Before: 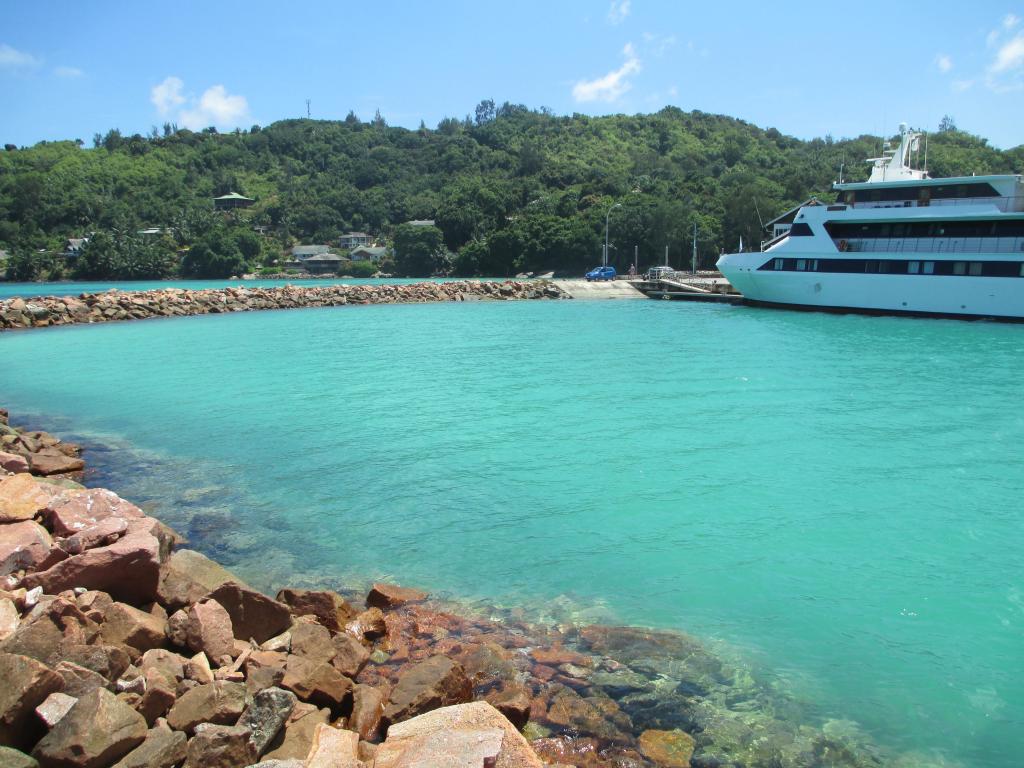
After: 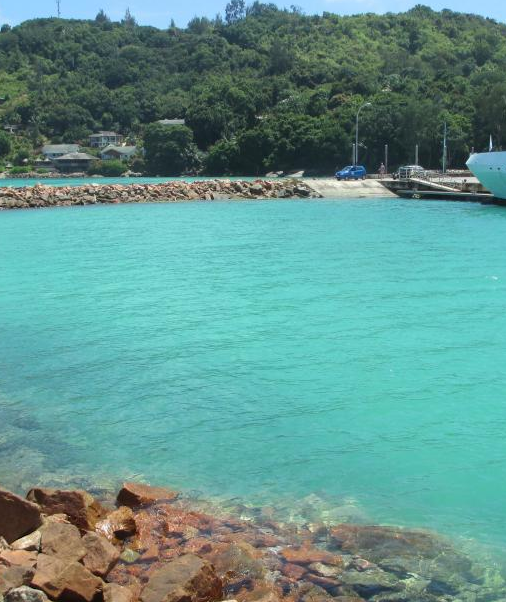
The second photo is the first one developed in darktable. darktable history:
crop and rotate: angle 0.018°, left 24.457%, top 13.209%, right 26.046%, bottom 8.343%
